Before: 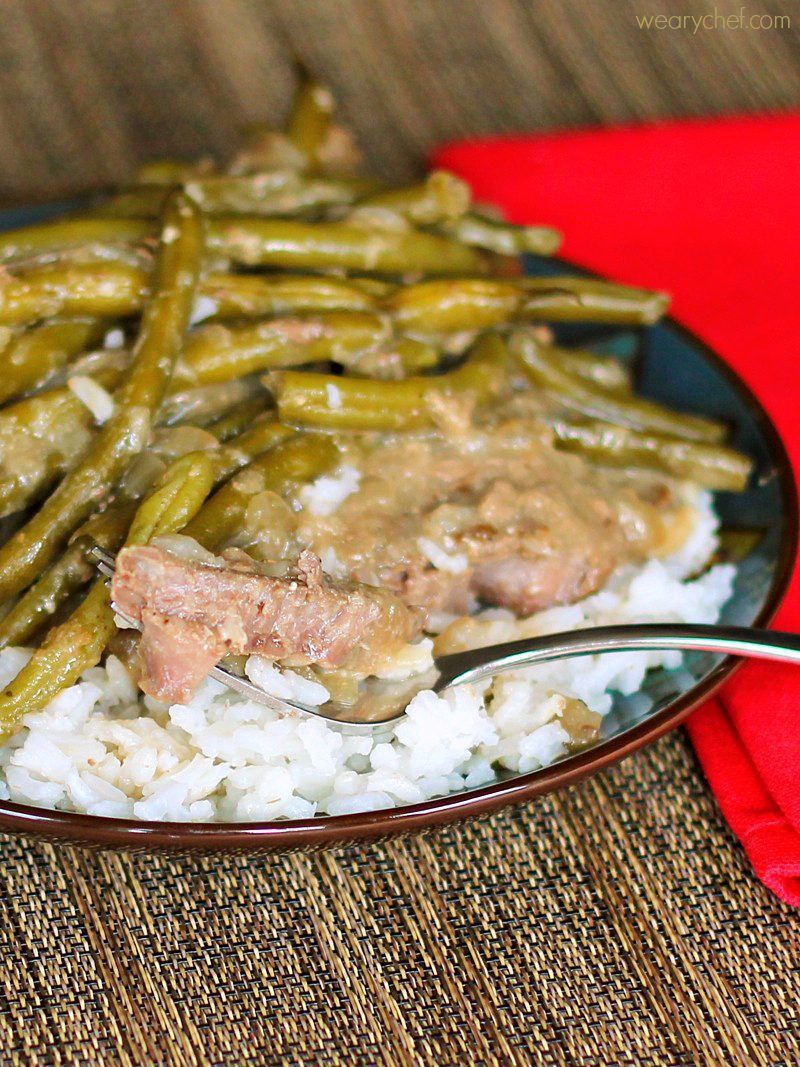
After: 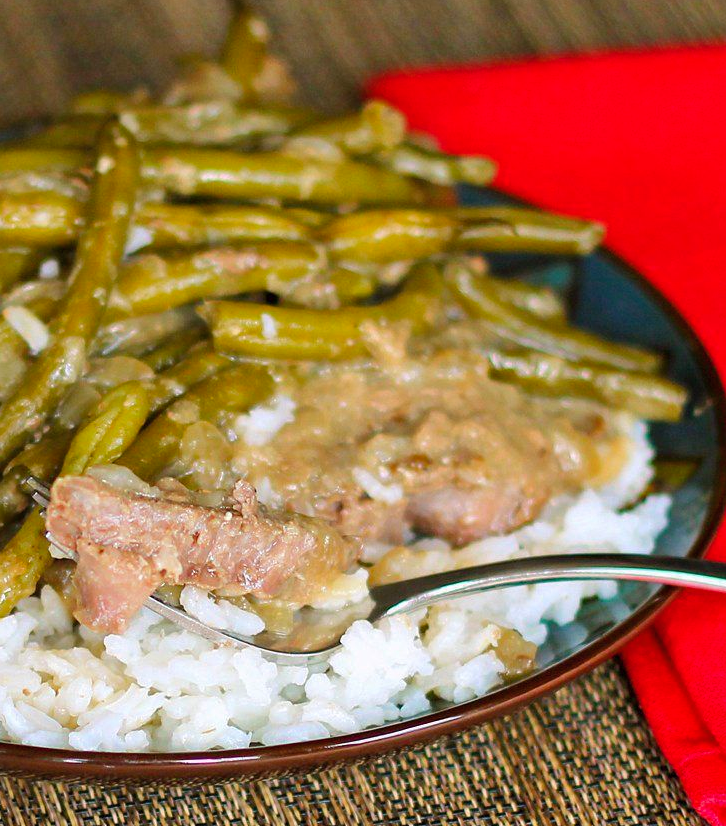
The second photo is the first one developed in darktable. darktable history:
crop: left 8.155%, top 6.611%, bottom 15.385%
shadows and highlights: shadows 25, highlights -25
color balance rgb: perceptual saturation grading › global saturation 10%, global vibrance 10%
